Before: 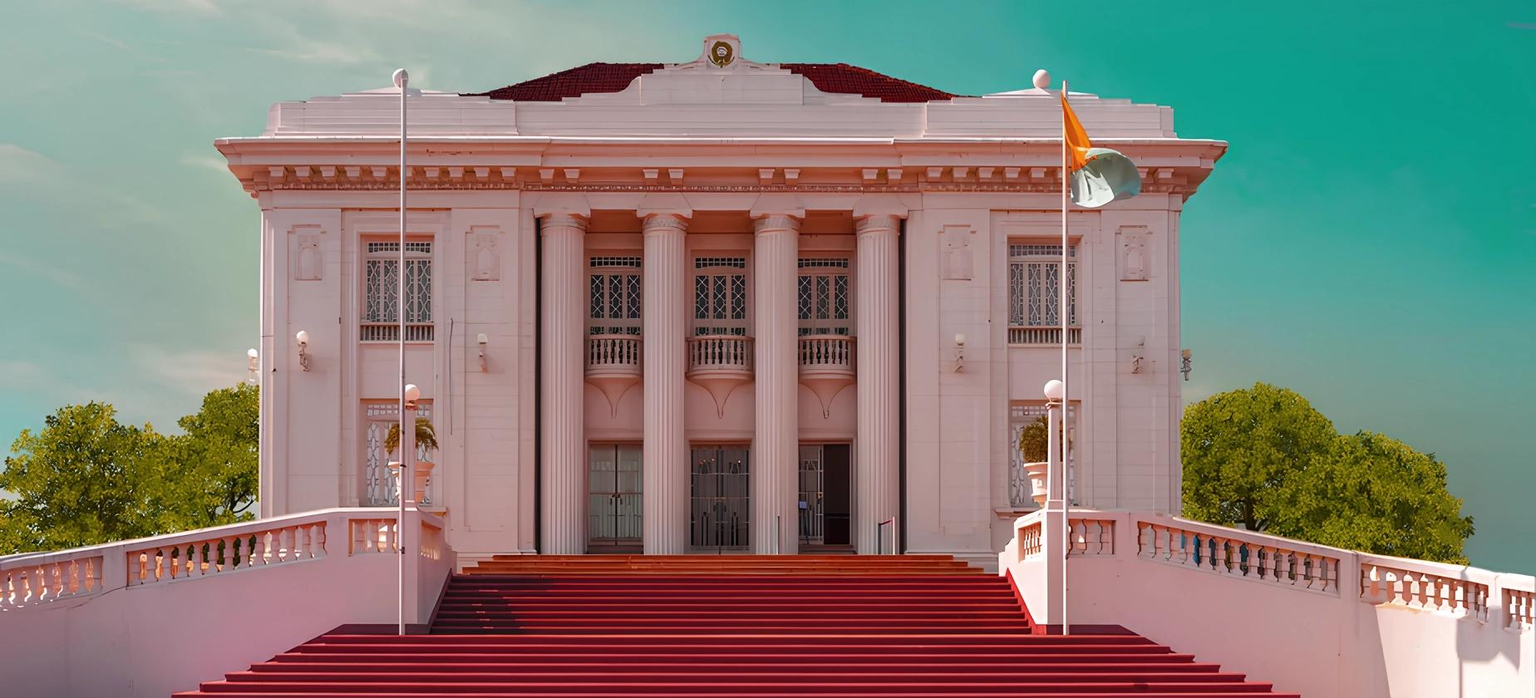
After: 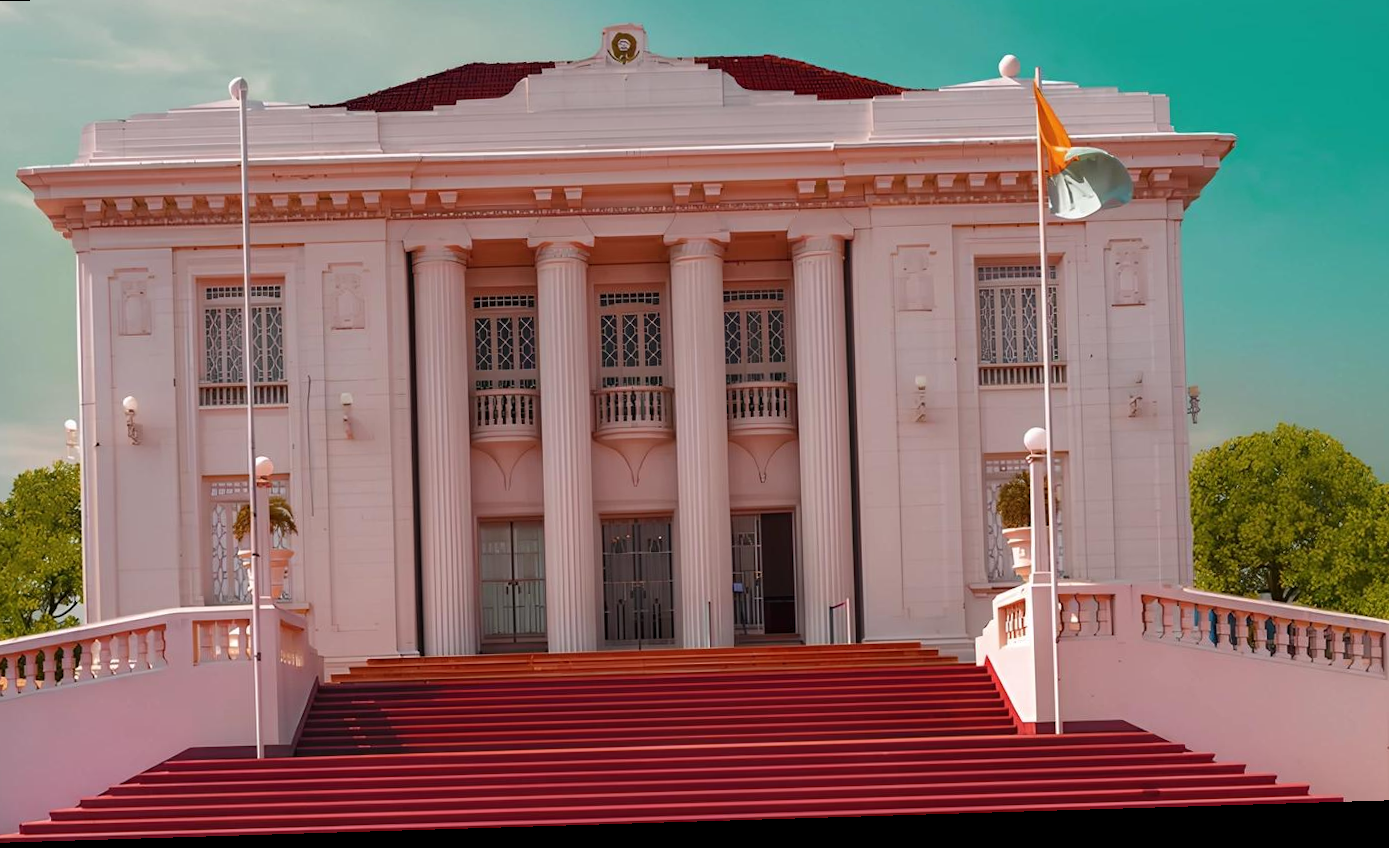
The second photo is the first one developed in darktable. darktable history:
rotate and perspective: rotation -1.75°, automatic cropping off
crop and rotate: left 13.15%, top 5.251%, right 12.609%
